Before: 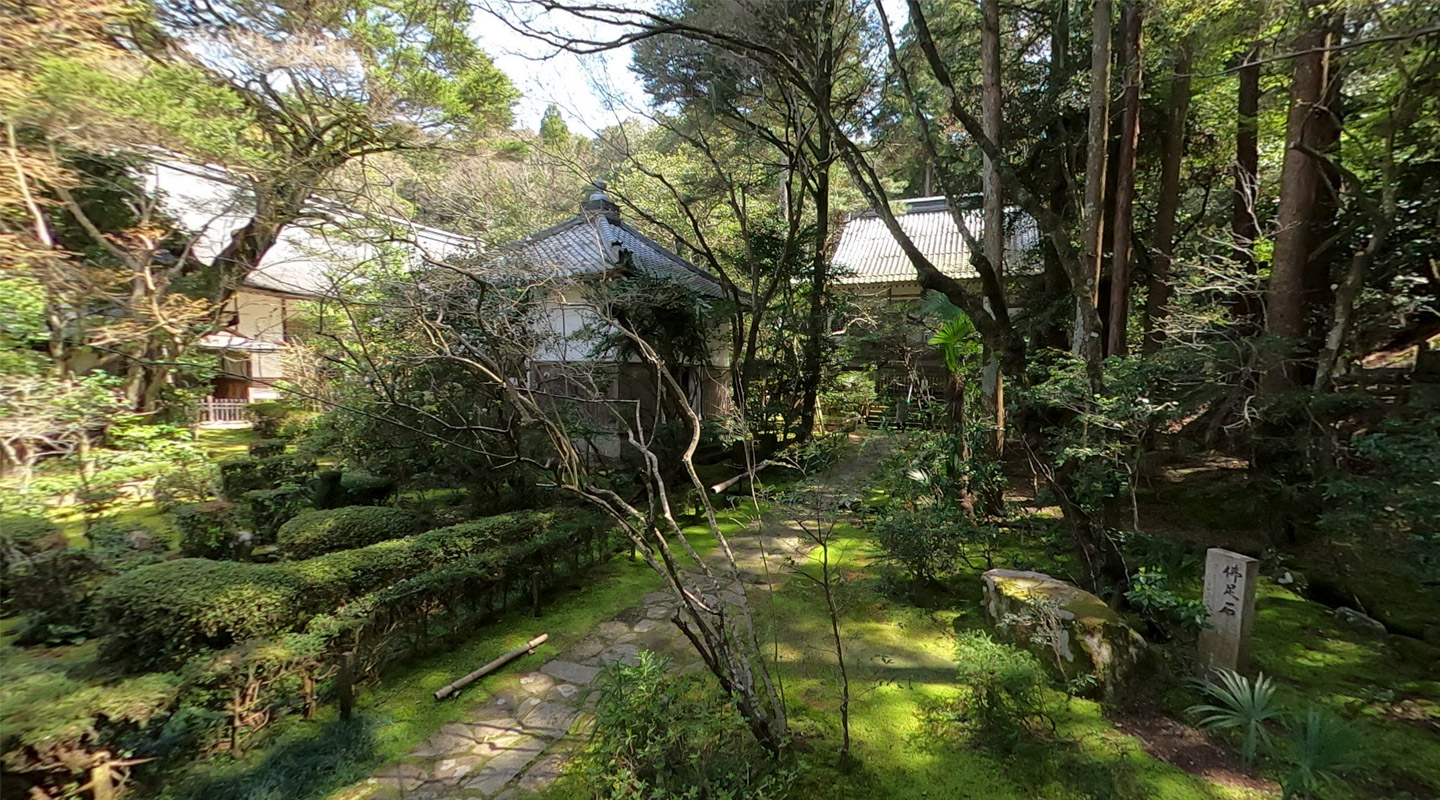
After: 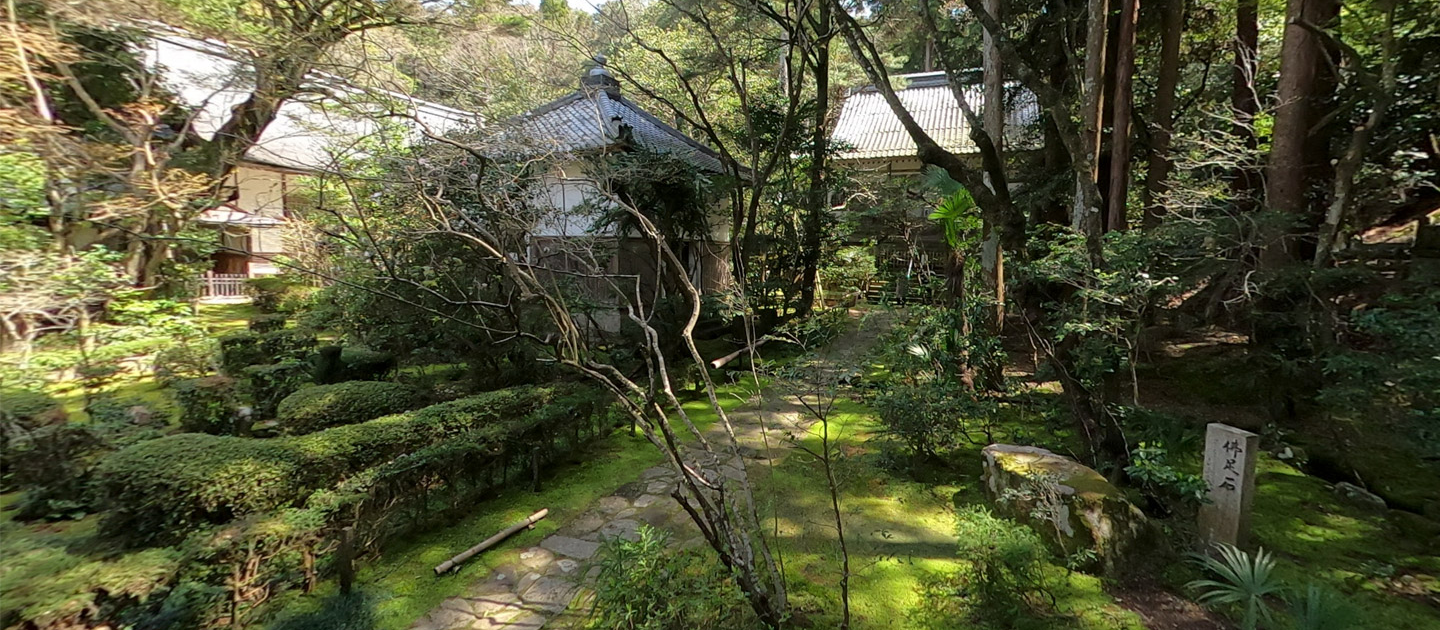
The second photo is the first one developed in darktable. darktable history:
crop and rotate: top 15.693%, bottom 5.523%
